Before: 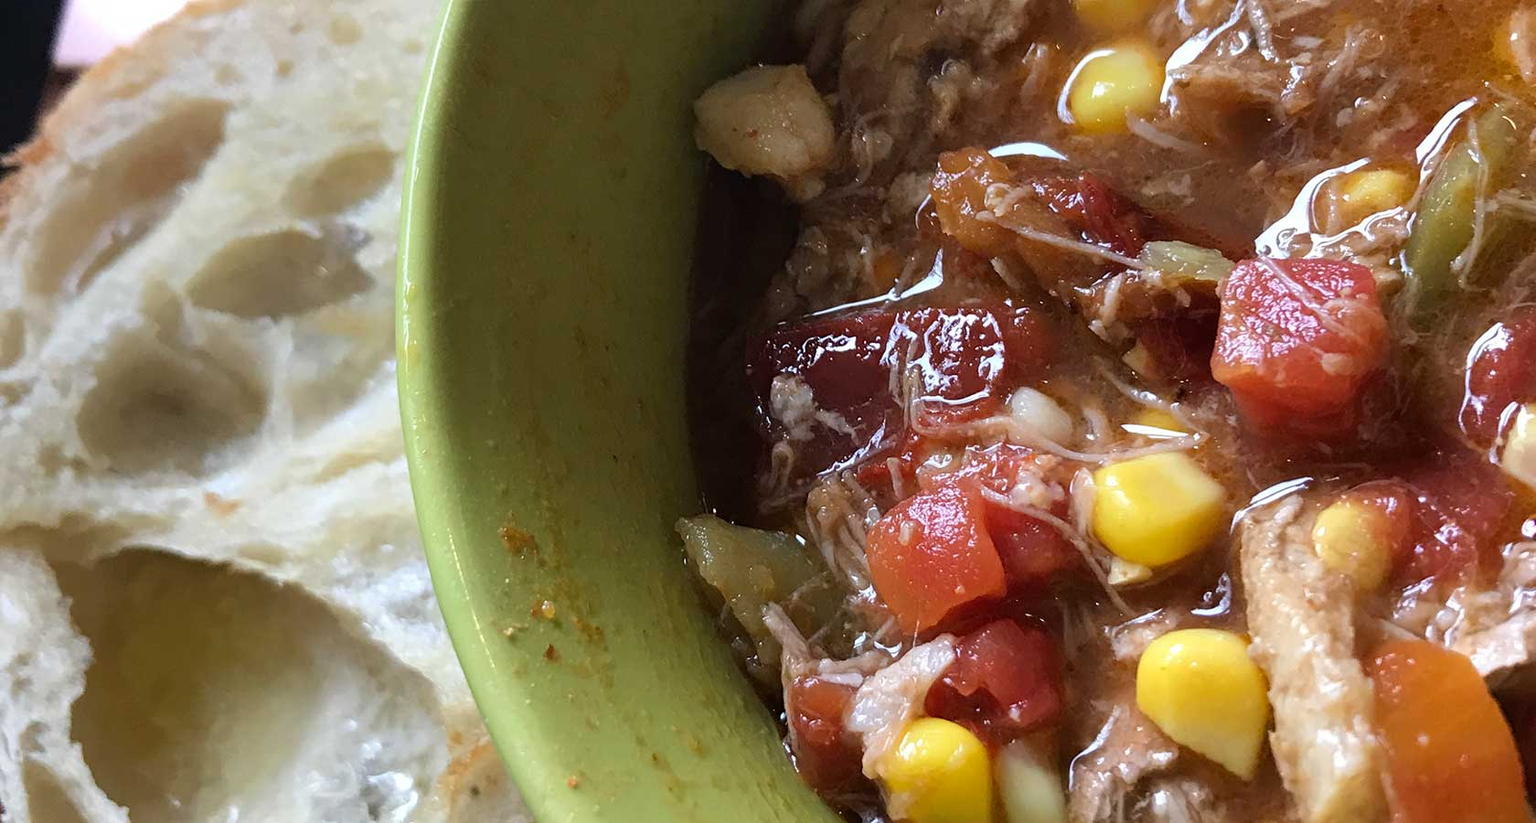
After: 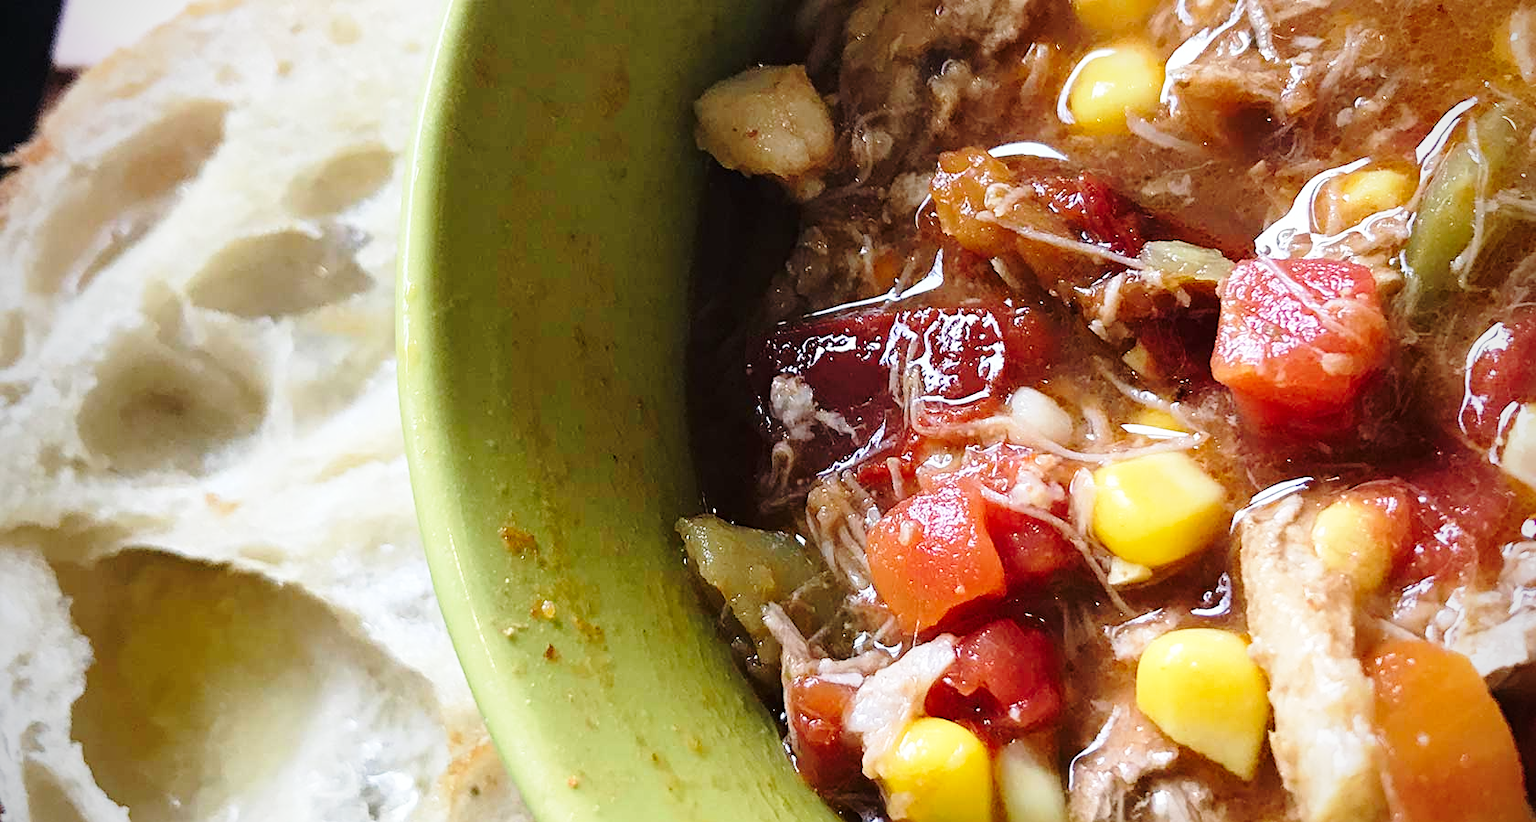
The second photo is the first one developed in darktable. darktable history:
sharpen: amount 0.213
base curve: curves: ch0 [(0, 0) (0.028, 0.03) (0.121, 0.232) (0.46, 0.748) (0.859, 0.968) (1, 1)], preserve colors none
vignetting: brightness -0.583, saturation -0.107, unbound false
